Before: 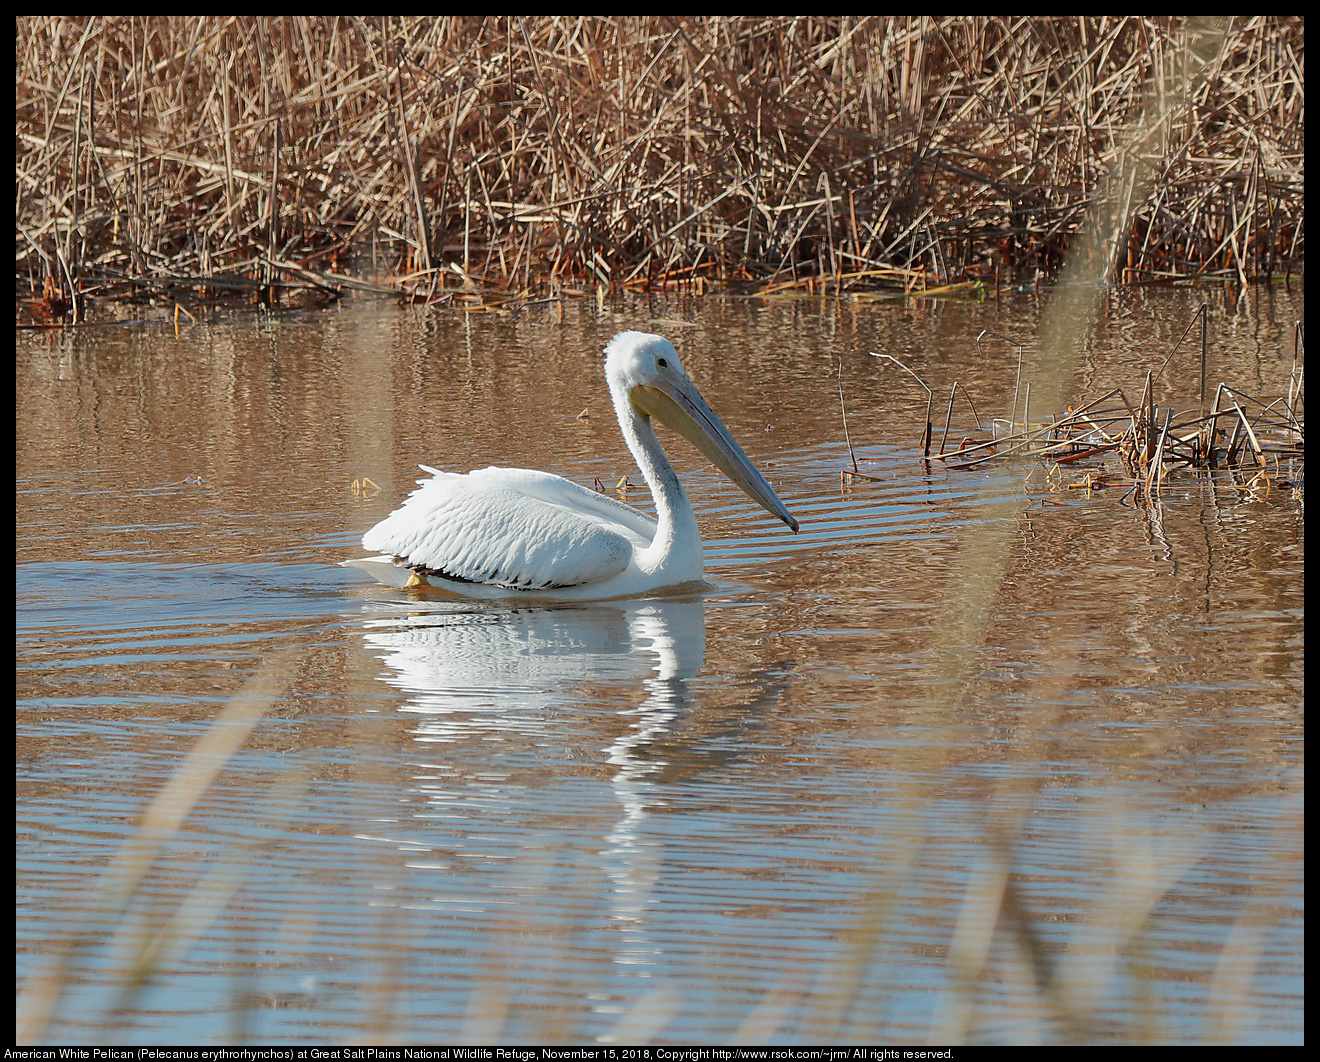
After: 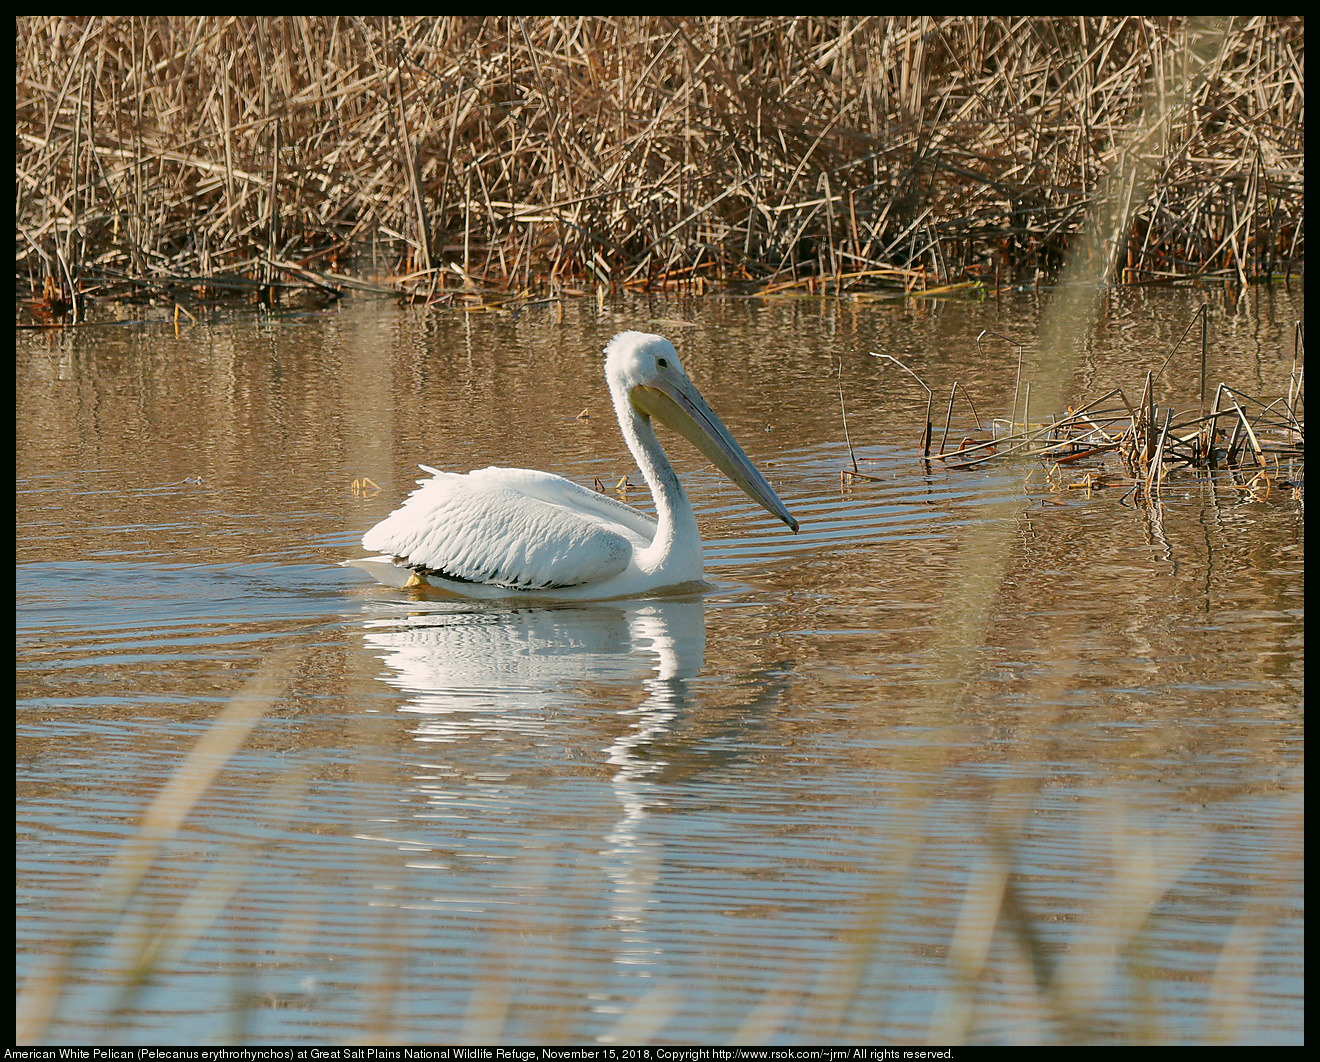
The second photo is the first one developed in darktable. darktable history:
color correction: highlights a* 4.17, highlights b* 4.94, shadows a* -7.53, shadows b* 4.57
